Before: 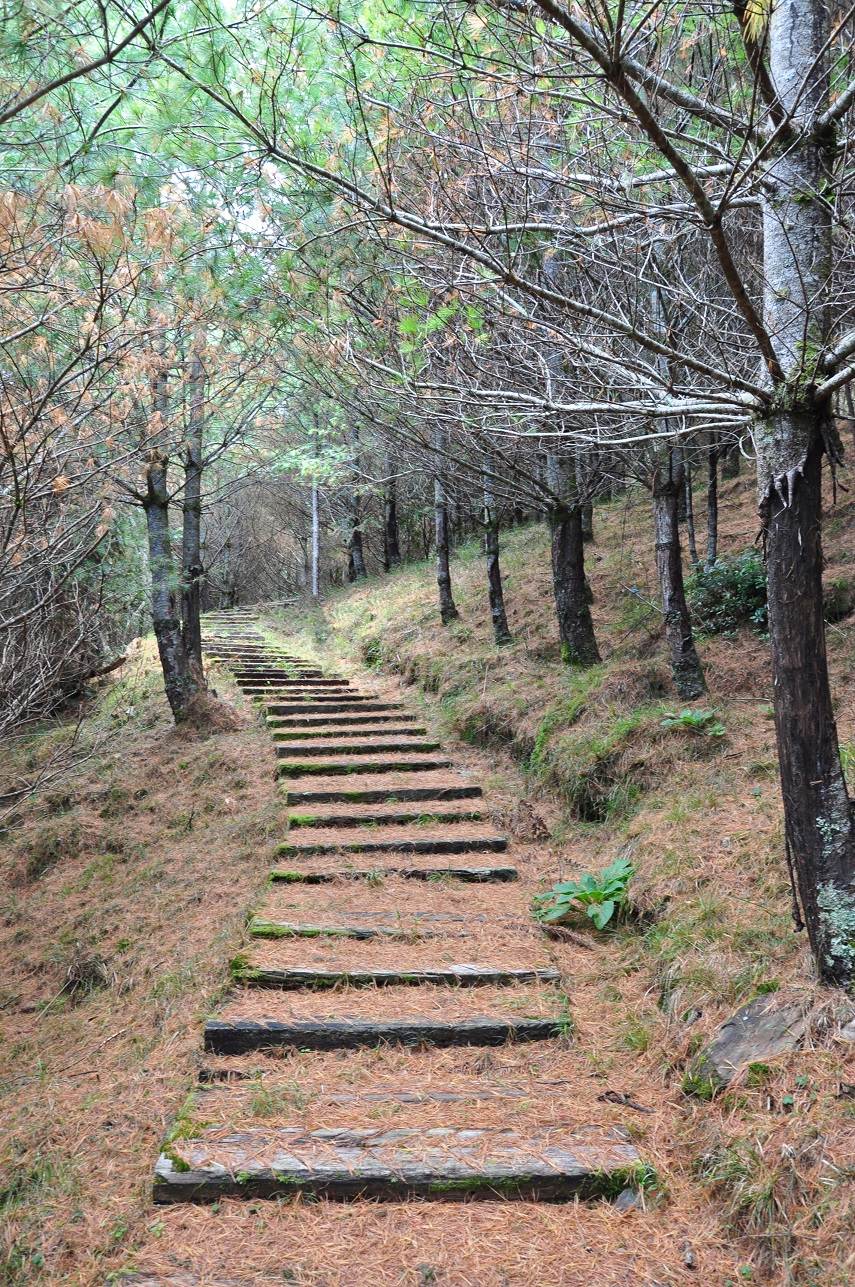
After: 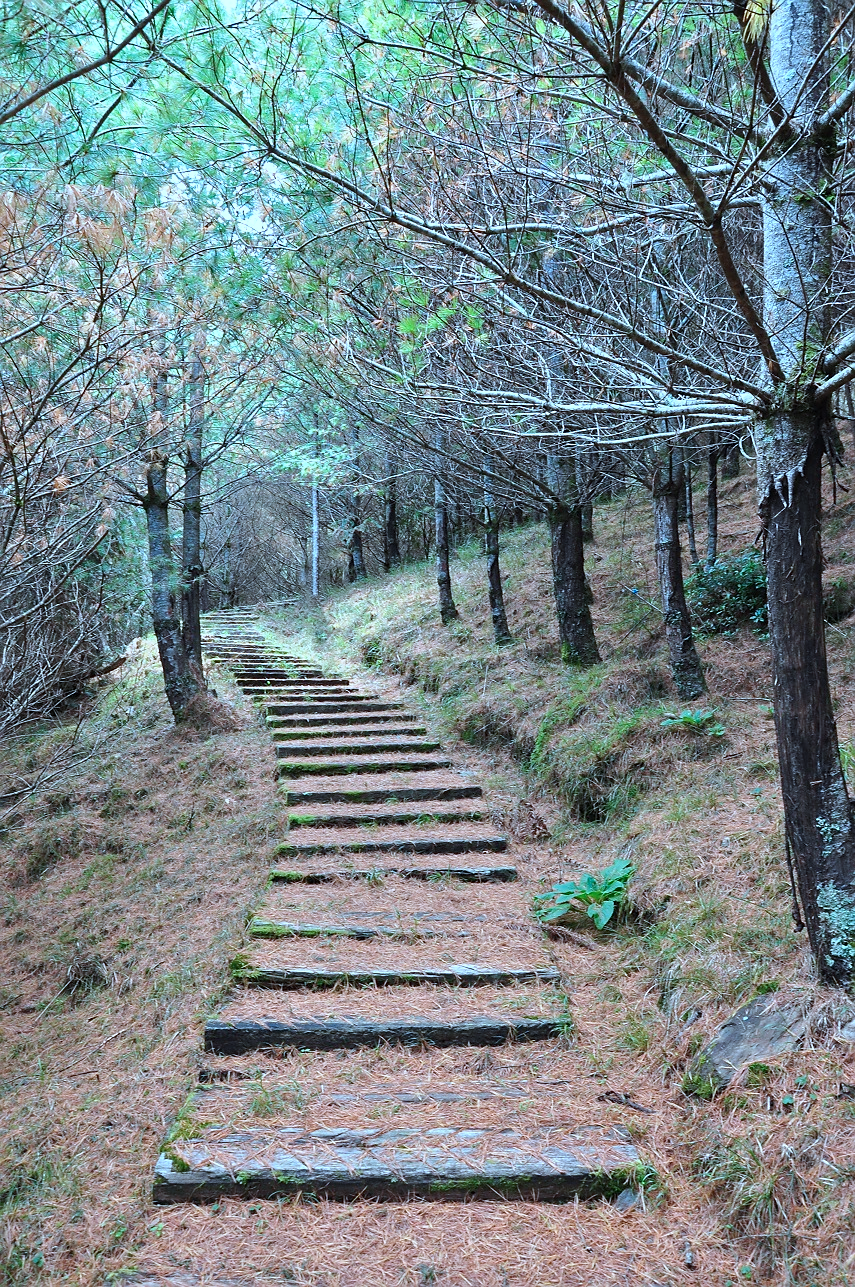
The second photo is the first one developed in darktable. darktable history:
sharpen: radius 1.028, threshold 0.862
color correction: highlights a* -8.76, highlights b* -22.6
contrast brightness saturation: contrast 0.042, saturation 0.065
